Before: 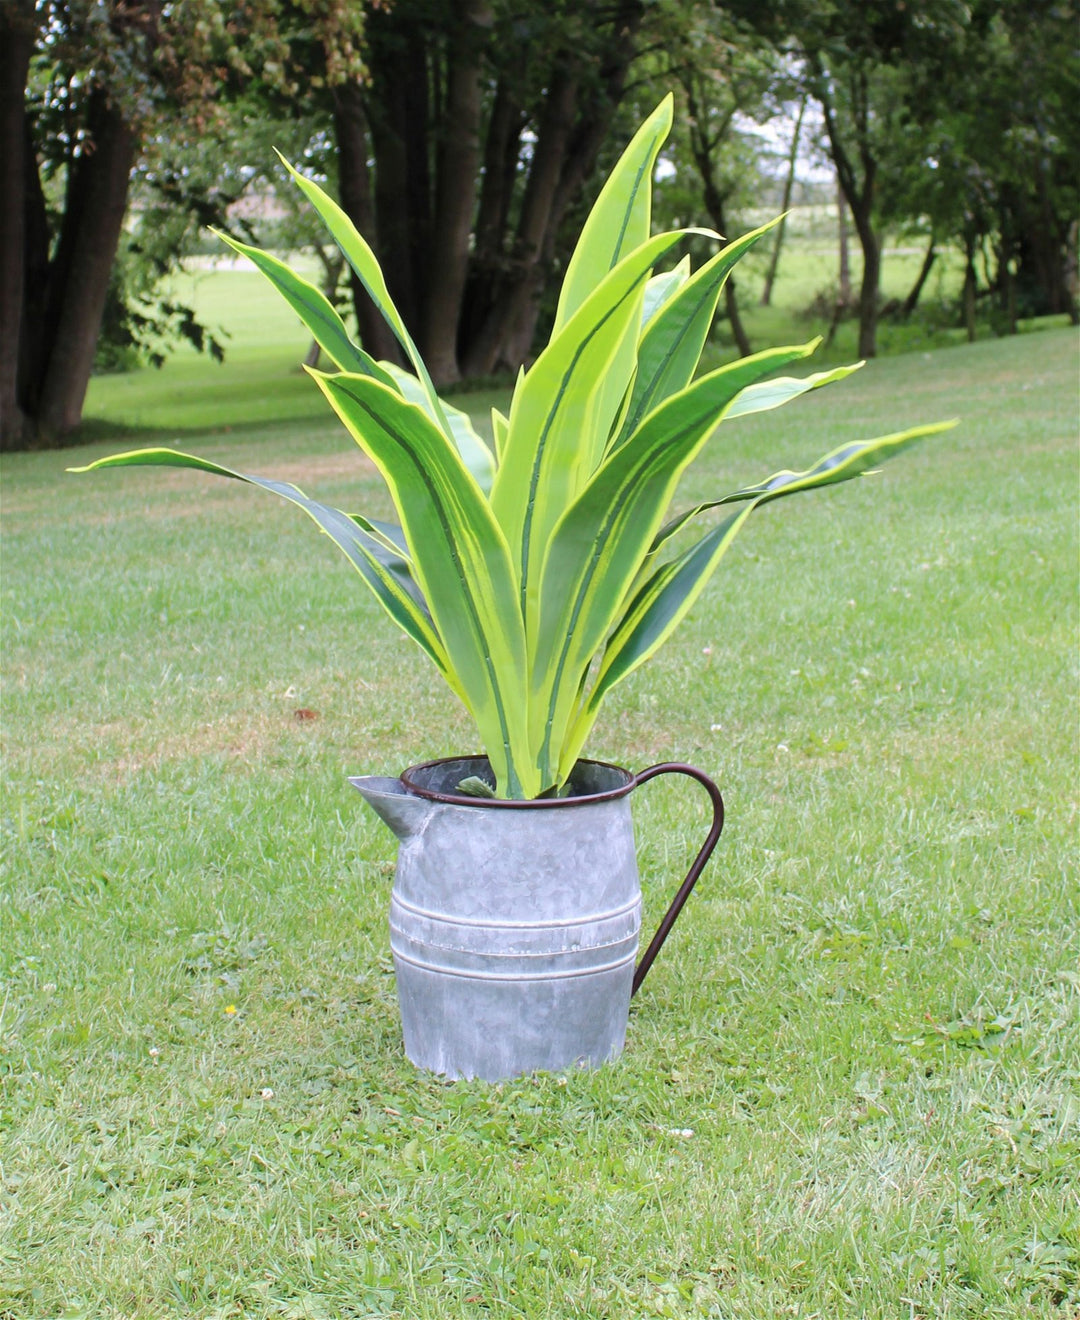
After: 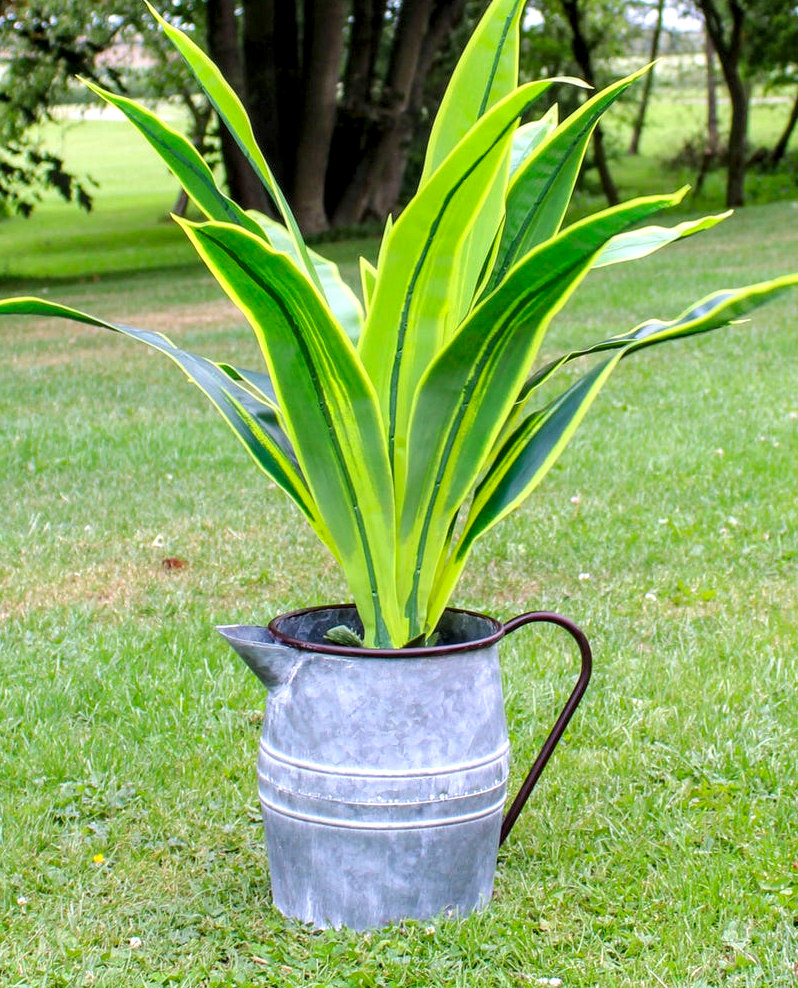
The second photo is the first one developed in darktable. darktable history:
local contrast: detail 156%
crop and rotate: left 12.231%, top 11.463%, right 13.864%, bottom 13.64%
color correction: highlights b* 0.05, saturation 1.35
